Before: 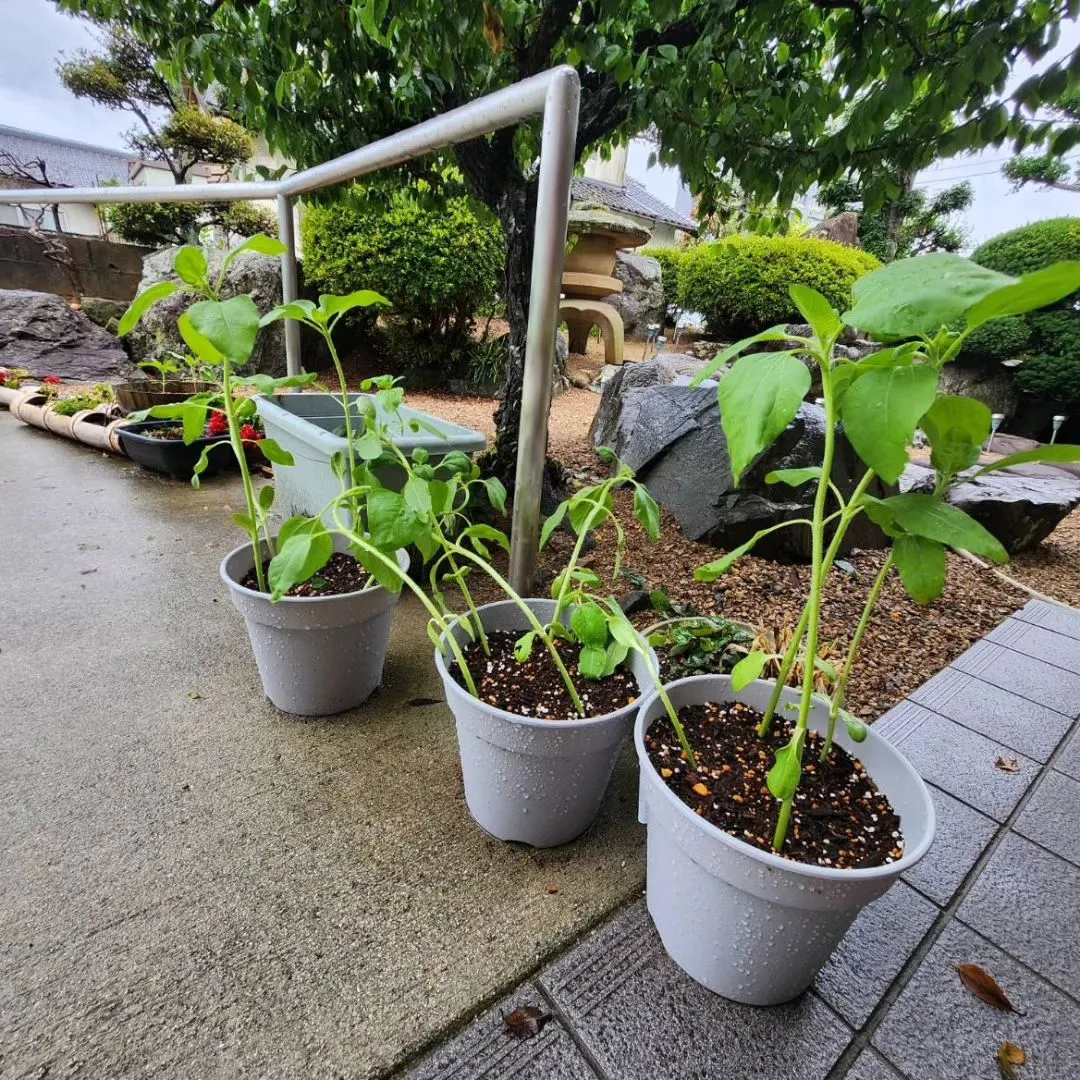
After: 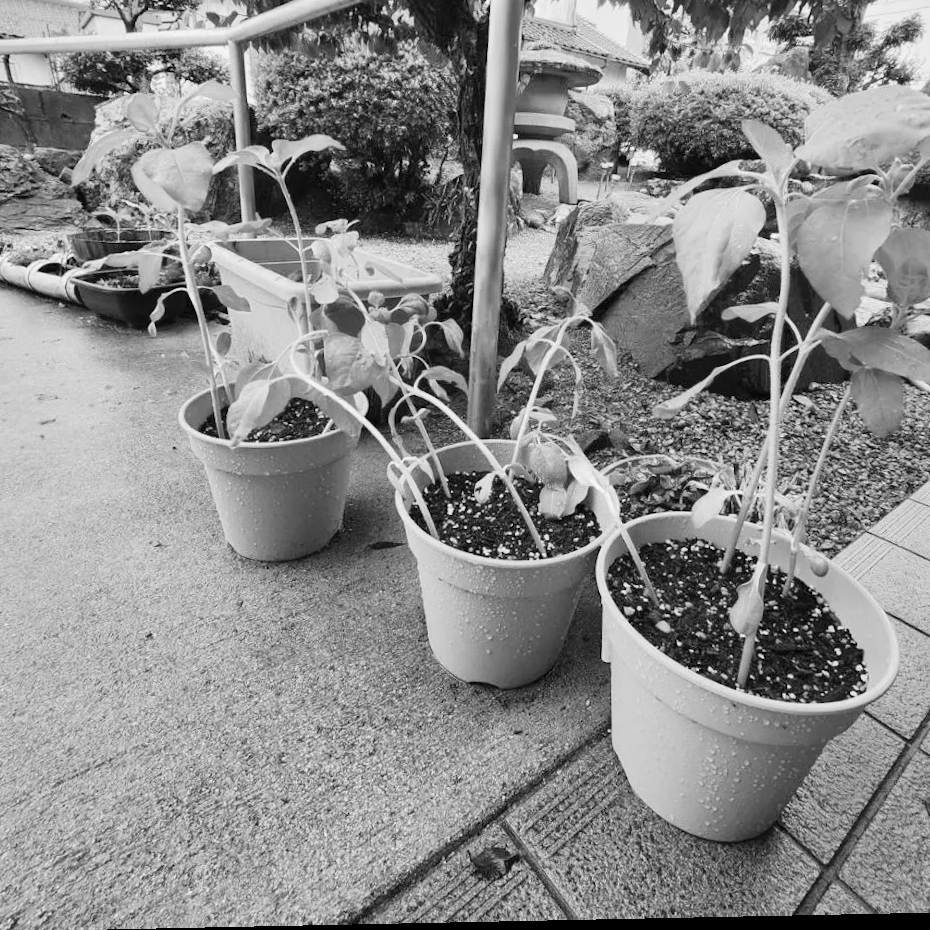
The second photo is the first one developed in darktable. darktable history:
contrast brightness saturation: contrast 0.14, brightness 0.21
crop and rotate: left 4.842%, top 15.51%, right 10.668%
monochrome: a -35.87, b 49.73, size 1.7
rotate and perspective: rotation -1.17°, automatic cropping off
